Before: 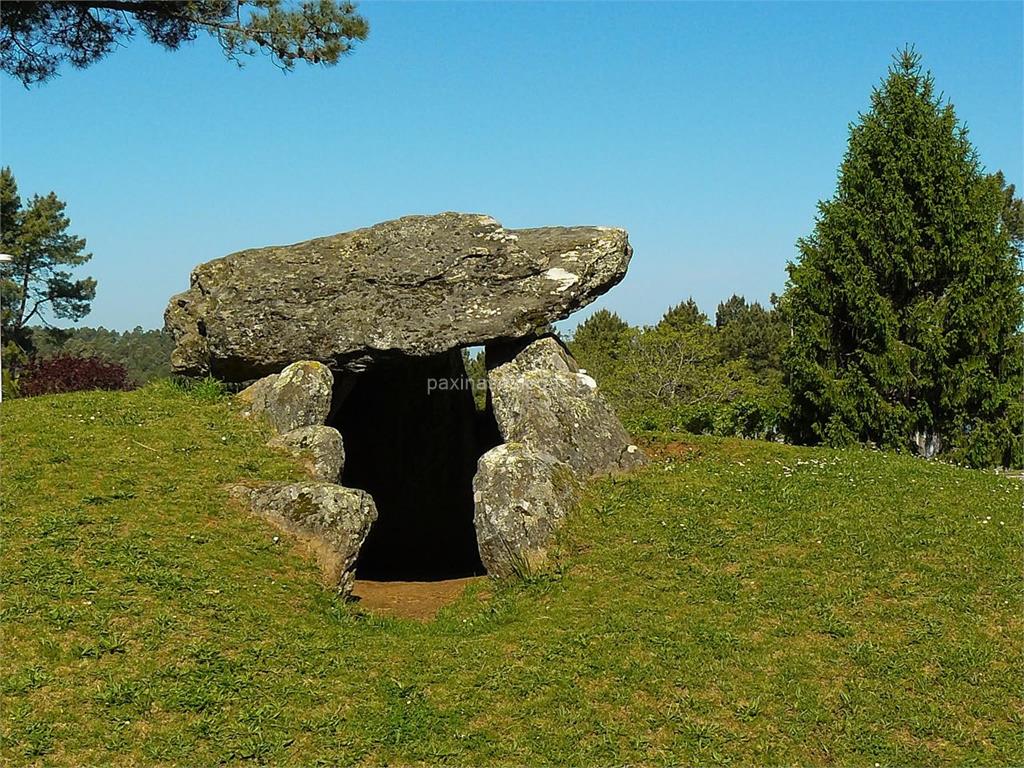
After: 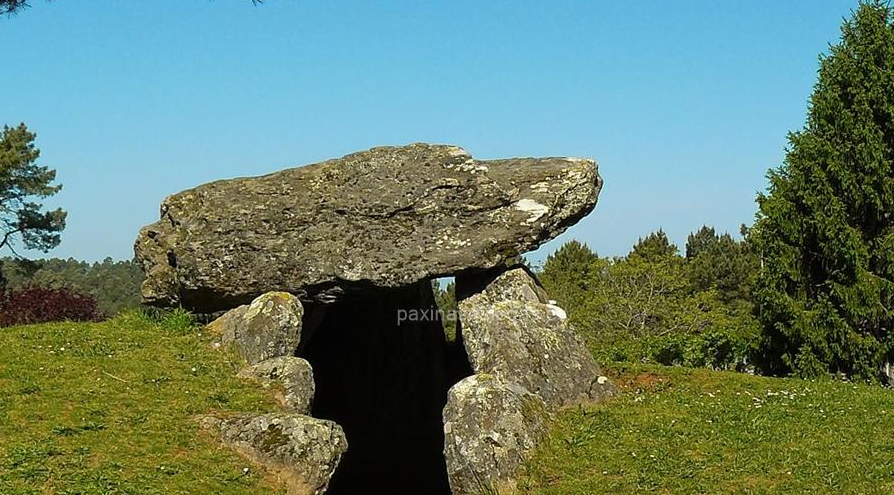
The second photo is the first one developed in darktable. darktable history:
crop: left 2.965%, top 8.992%, right 9.665%, bottom 26.468%
